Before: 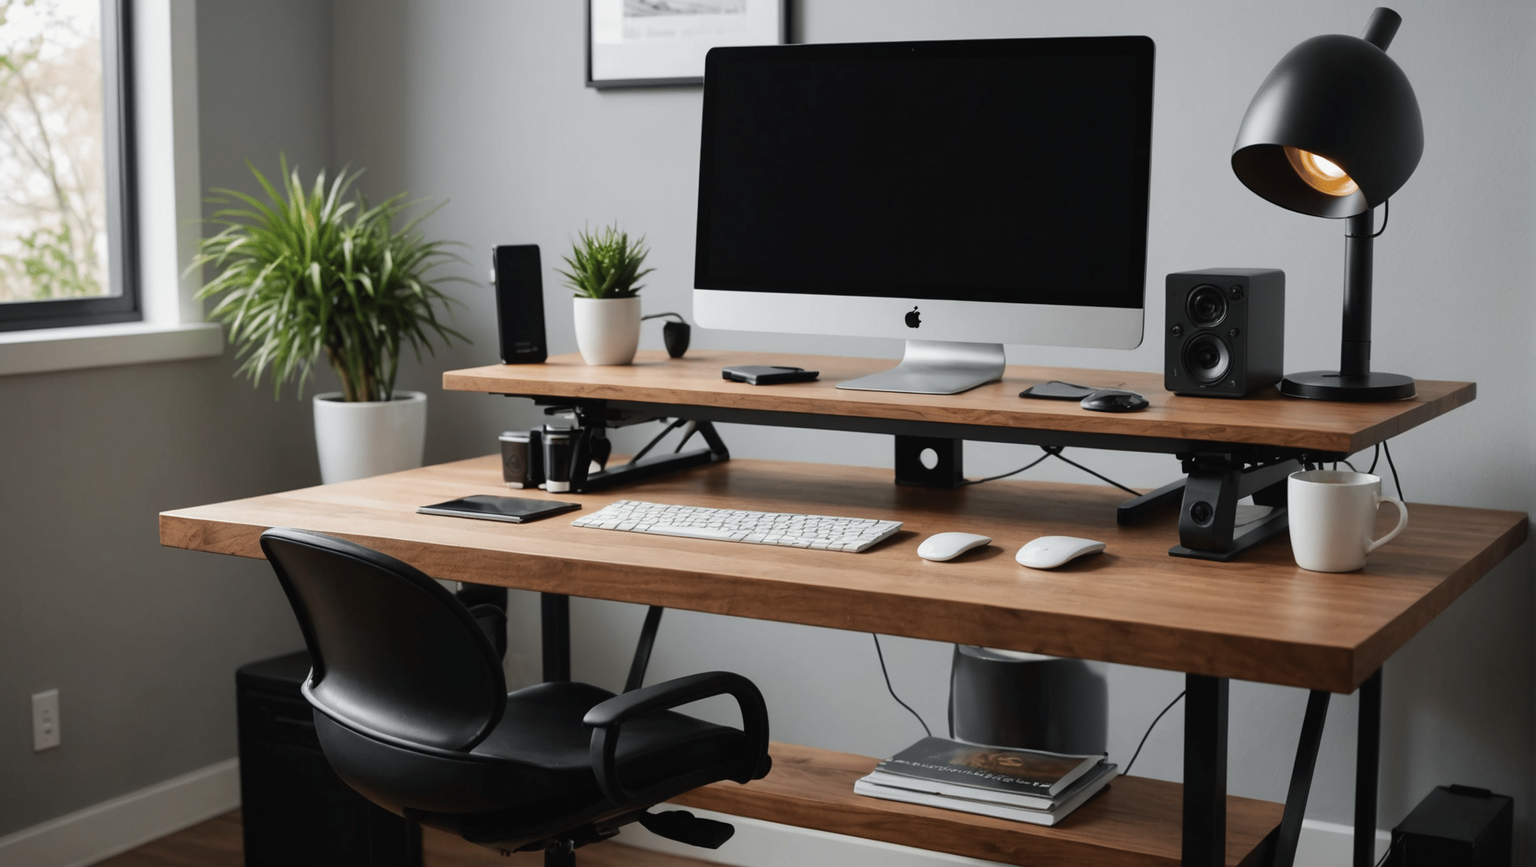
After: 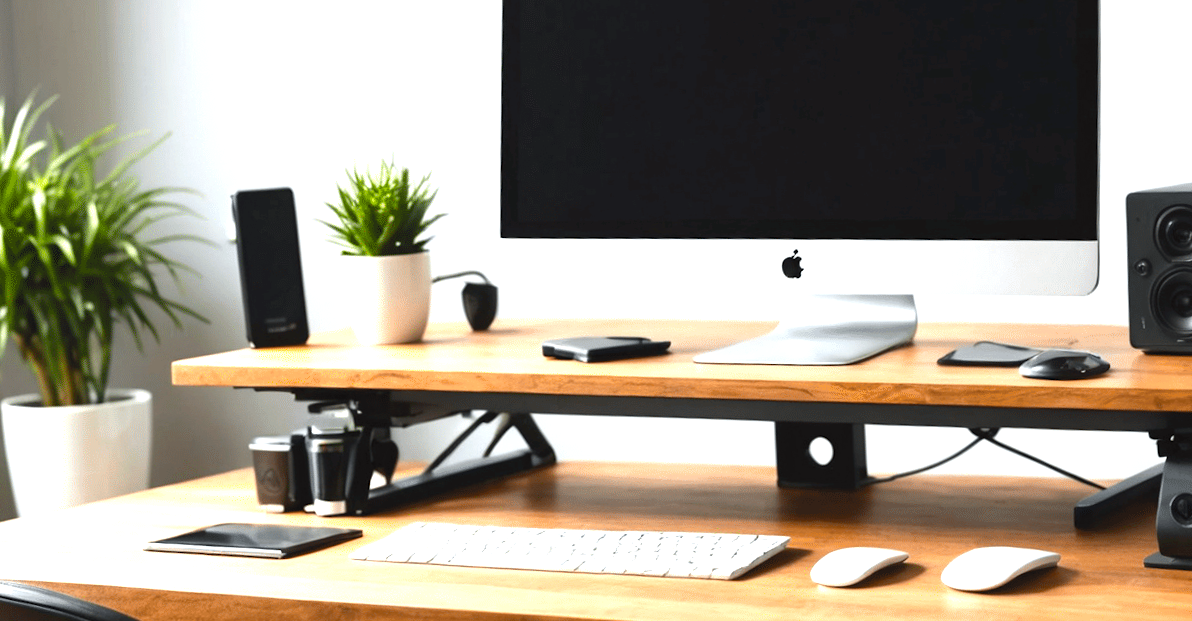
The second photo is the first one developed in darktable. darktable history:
color balance rgb: perceptual saturation grading › global saturation 36%, perceptual brilliance grading › global brilliance 10%, global vibrance 20%
rotate and perspective: rotation -2.29°, automatic cropping off
crop: left 20.932%, top 15.471%, right 21.848%, bottom 34.081%
exposure: exposure 1 EV, compensate highlight preservation false
